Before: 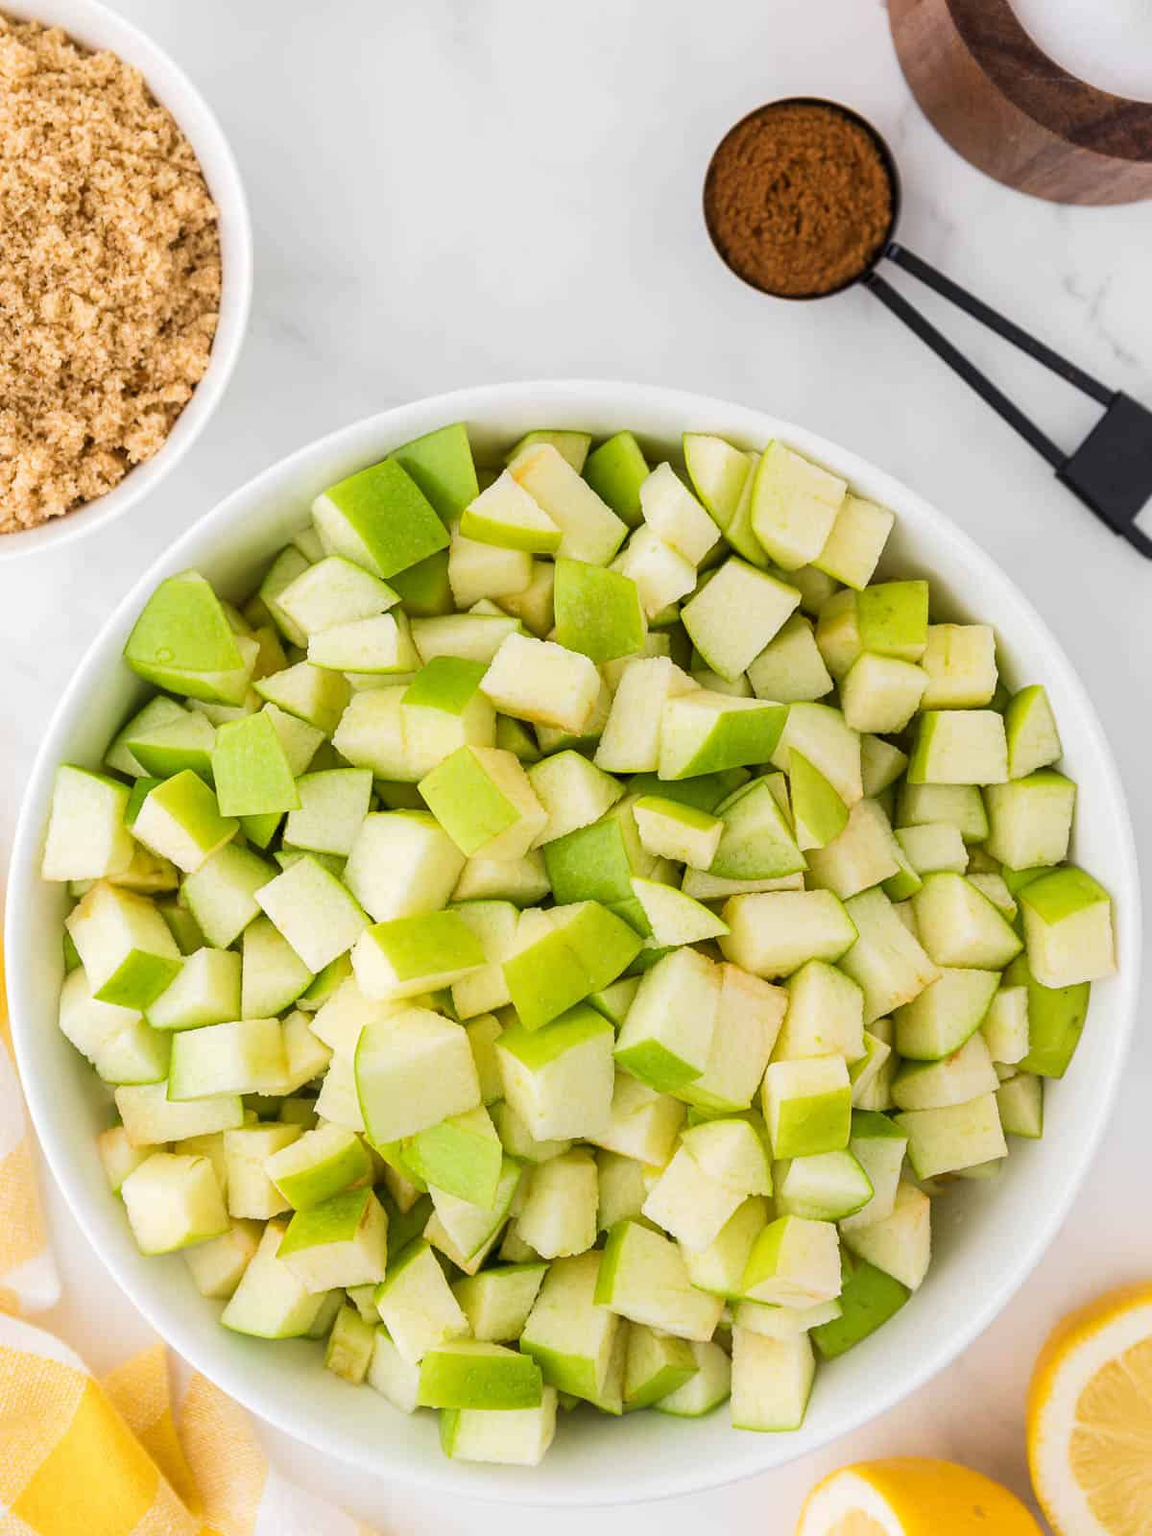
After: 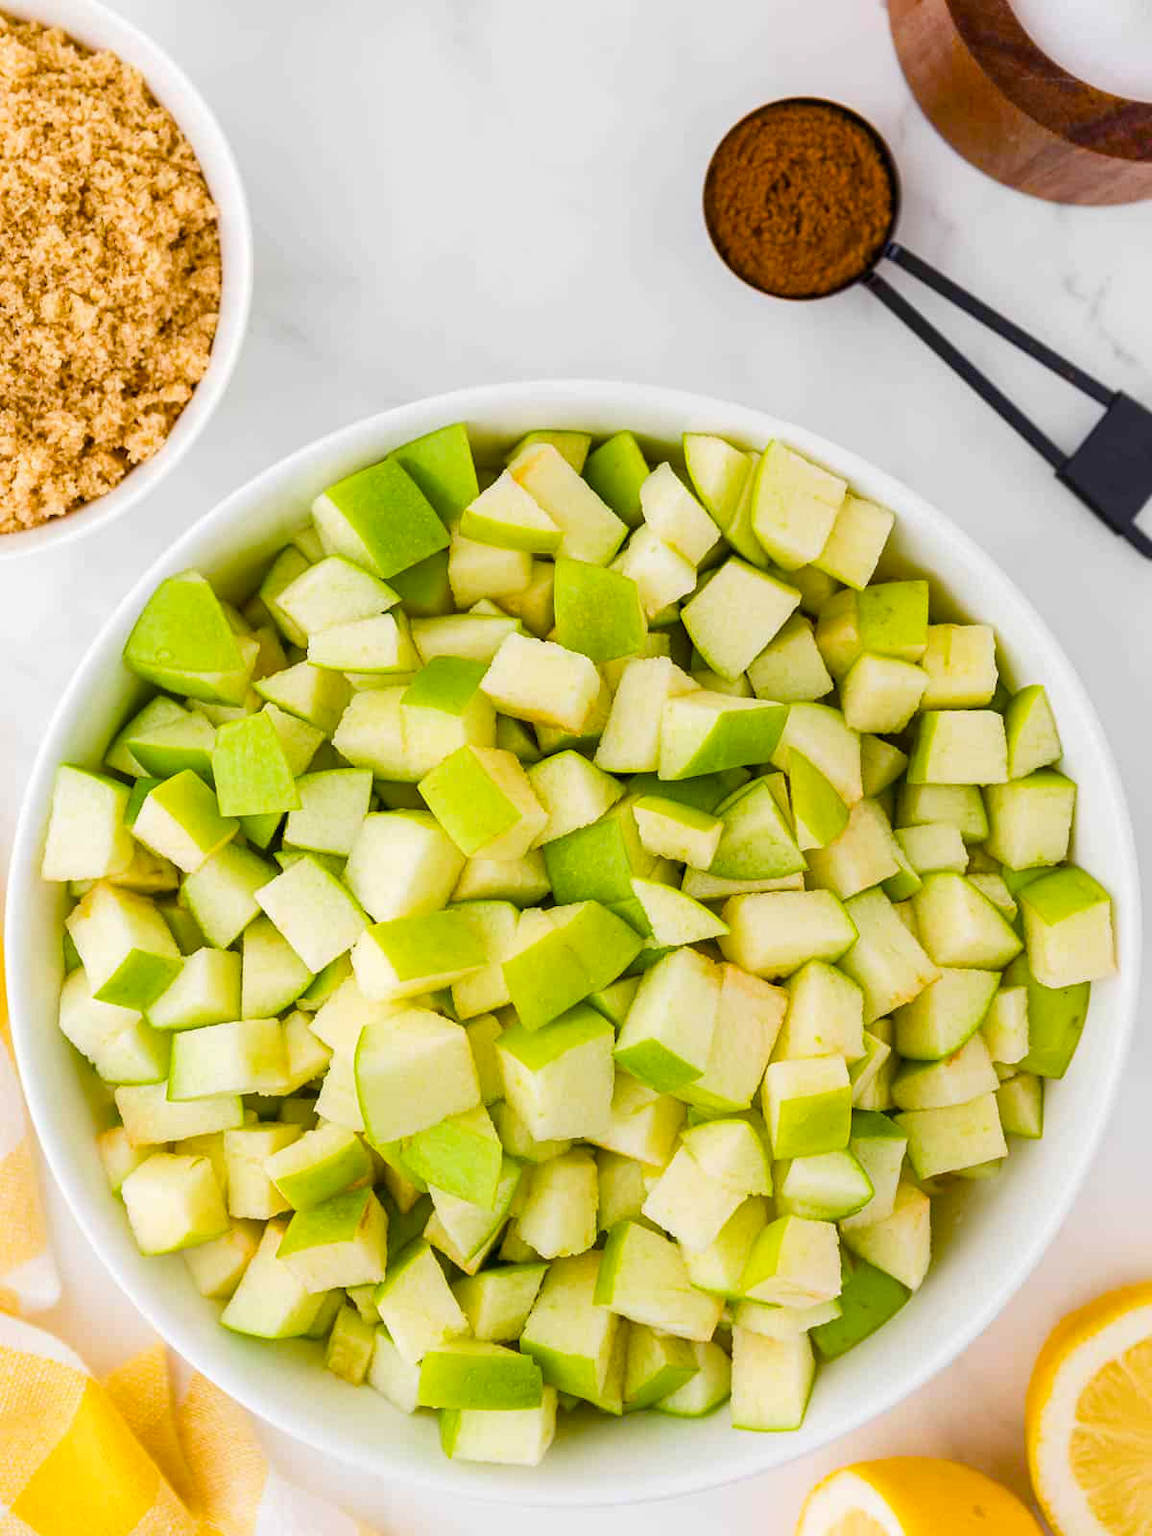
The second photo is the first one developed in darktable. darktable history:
color balance rgb: linear chroma grading › global chroma 8.794%, perceptual saturation grading › global saturation 43.76%, perceptual saturation grading › highlights -50.244%, perceptual saturation grading › shadows 31.169%, global vibrance 25.554%
